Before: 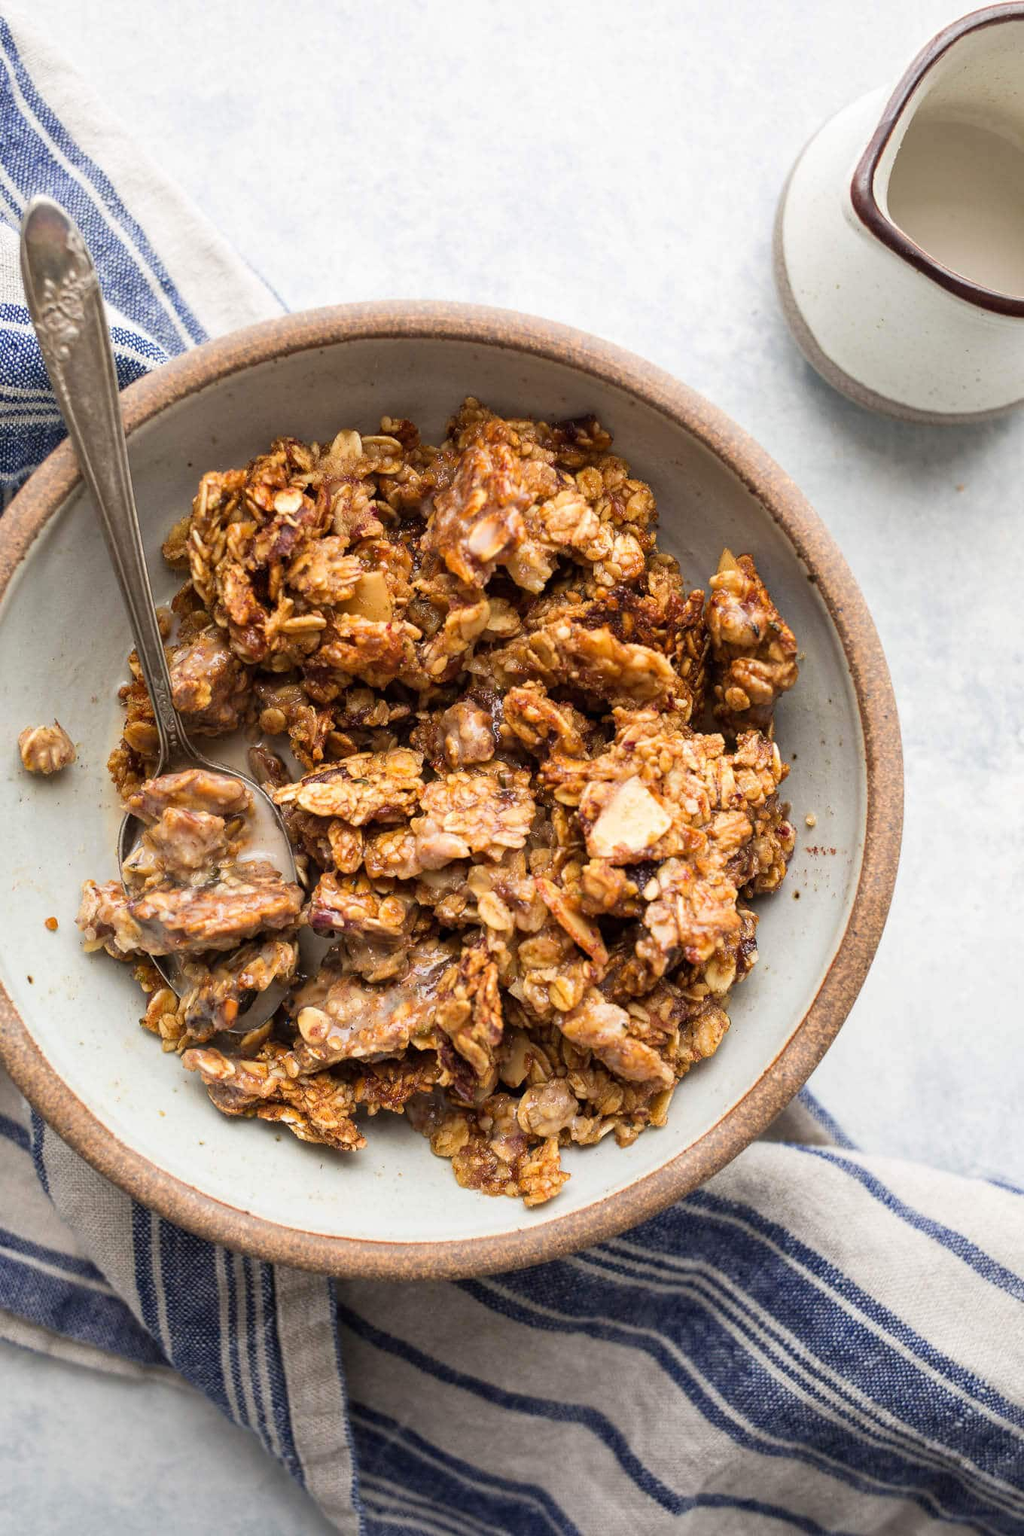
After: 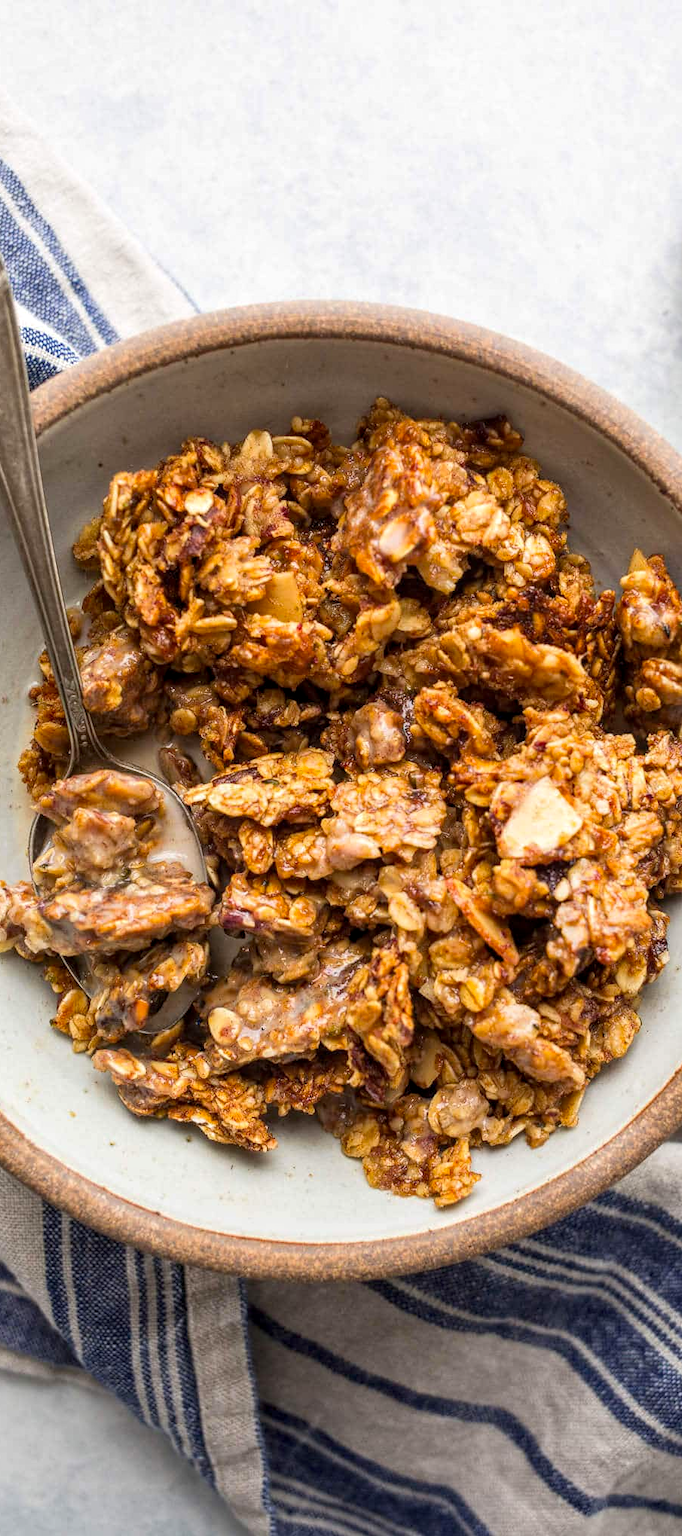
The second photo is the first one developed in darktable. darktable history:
local contrast: on, module defaults
crop and rotate: left 8.786%, right 24.548%
color balance: output saturation 110%
